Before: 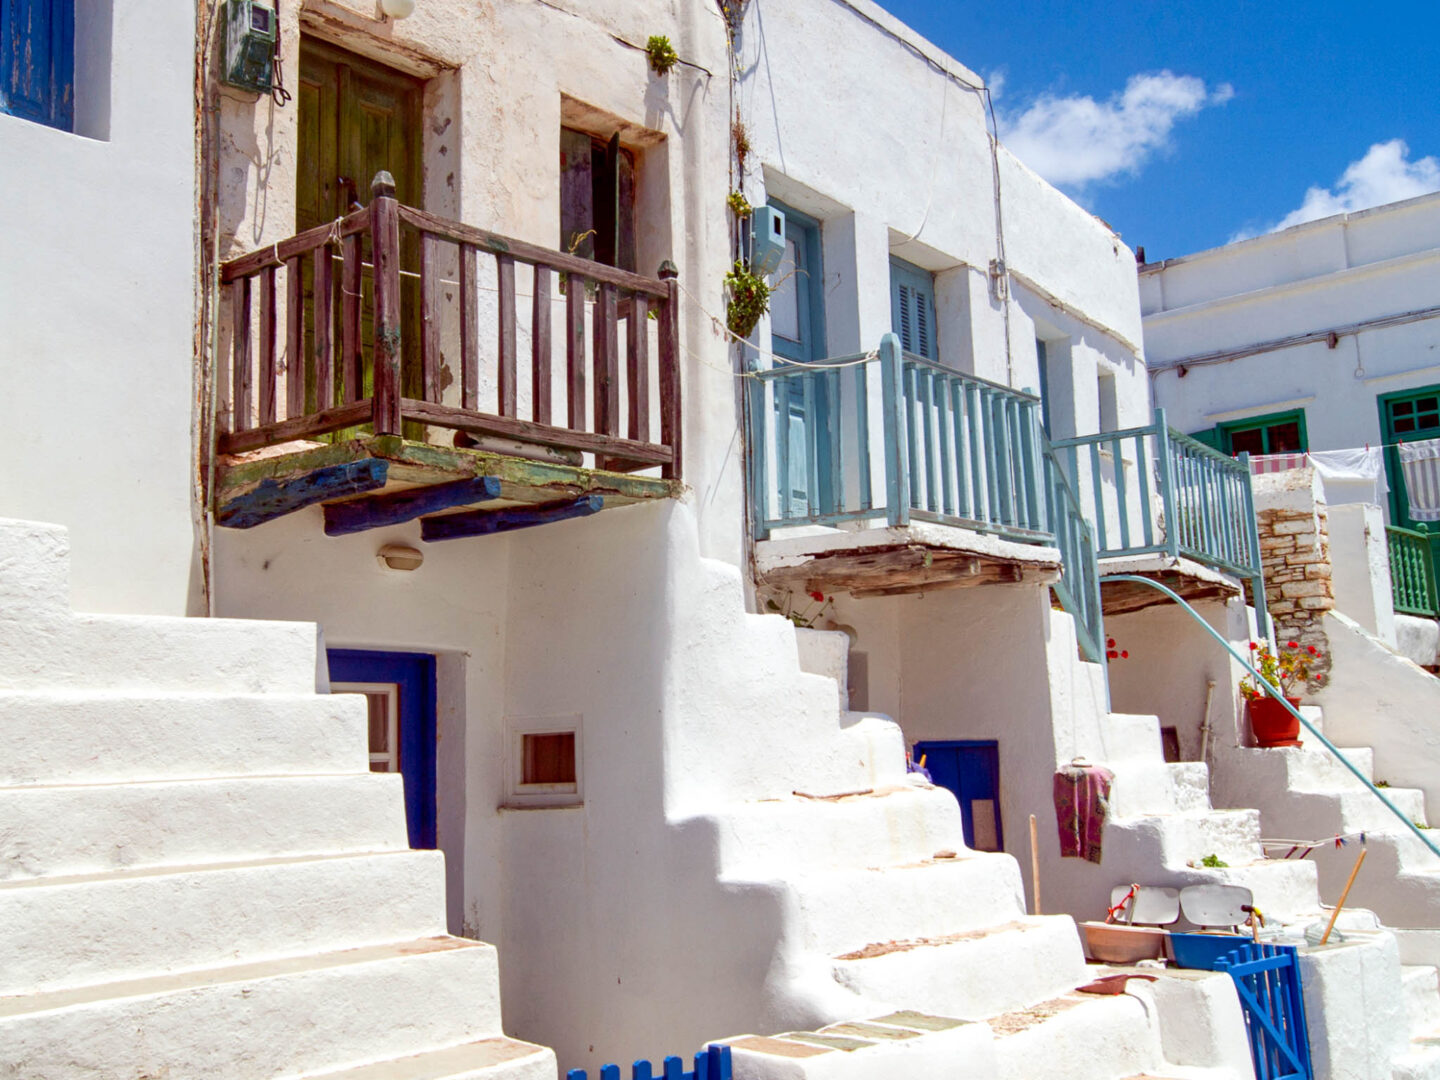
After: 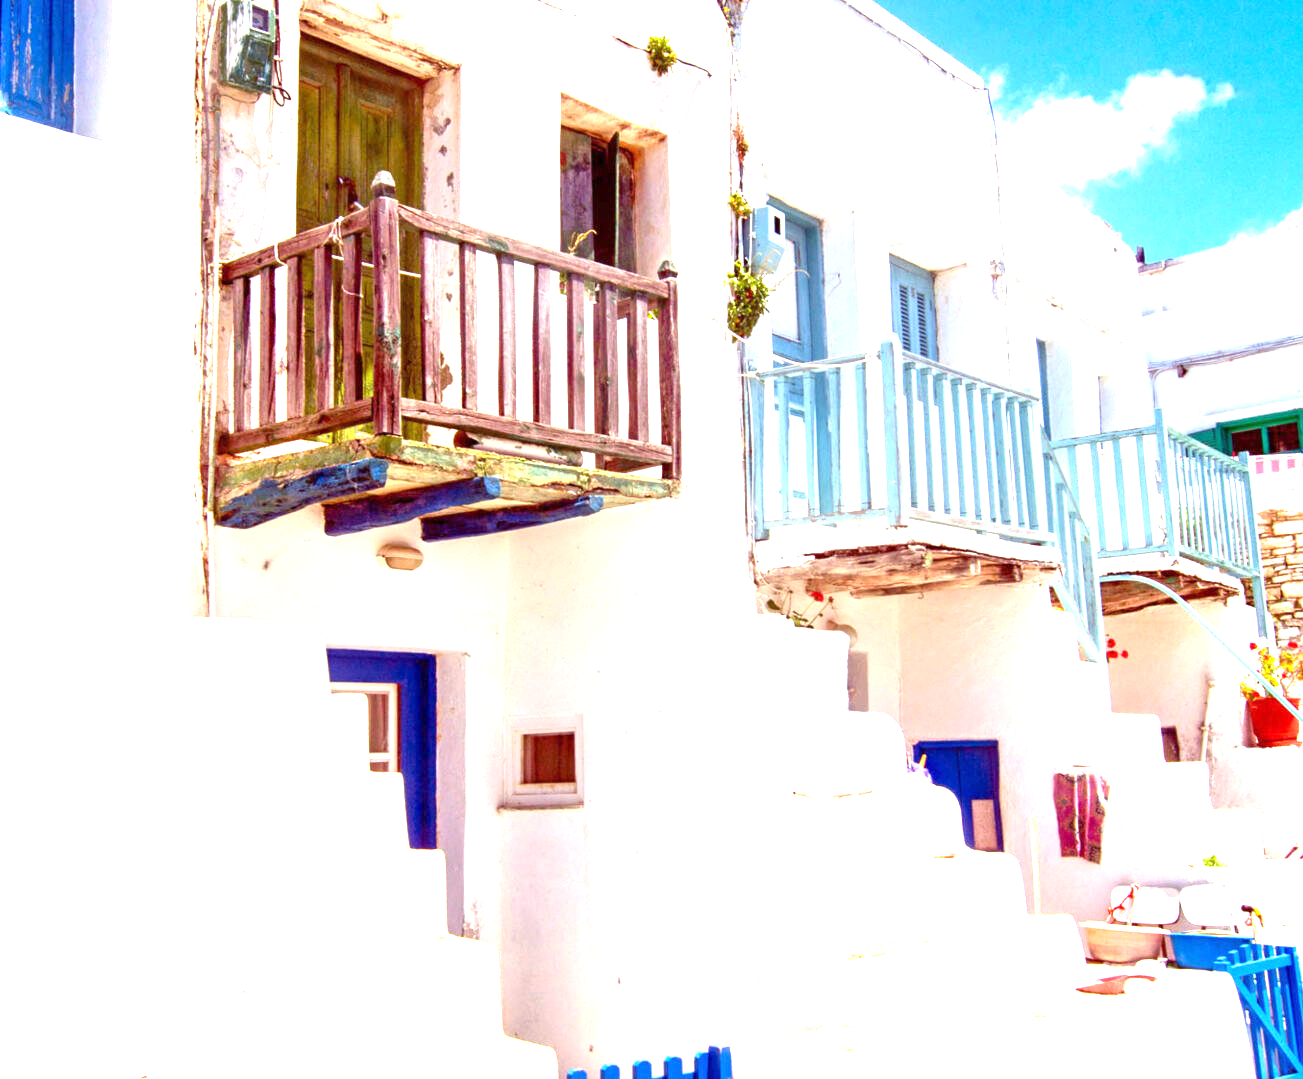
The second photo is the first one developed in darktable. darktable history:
crop: right 9.5%, bottom 0.049%
exposure: exposure 2.013 EV, compensate exposure bias true, compensate highlight preservation false
